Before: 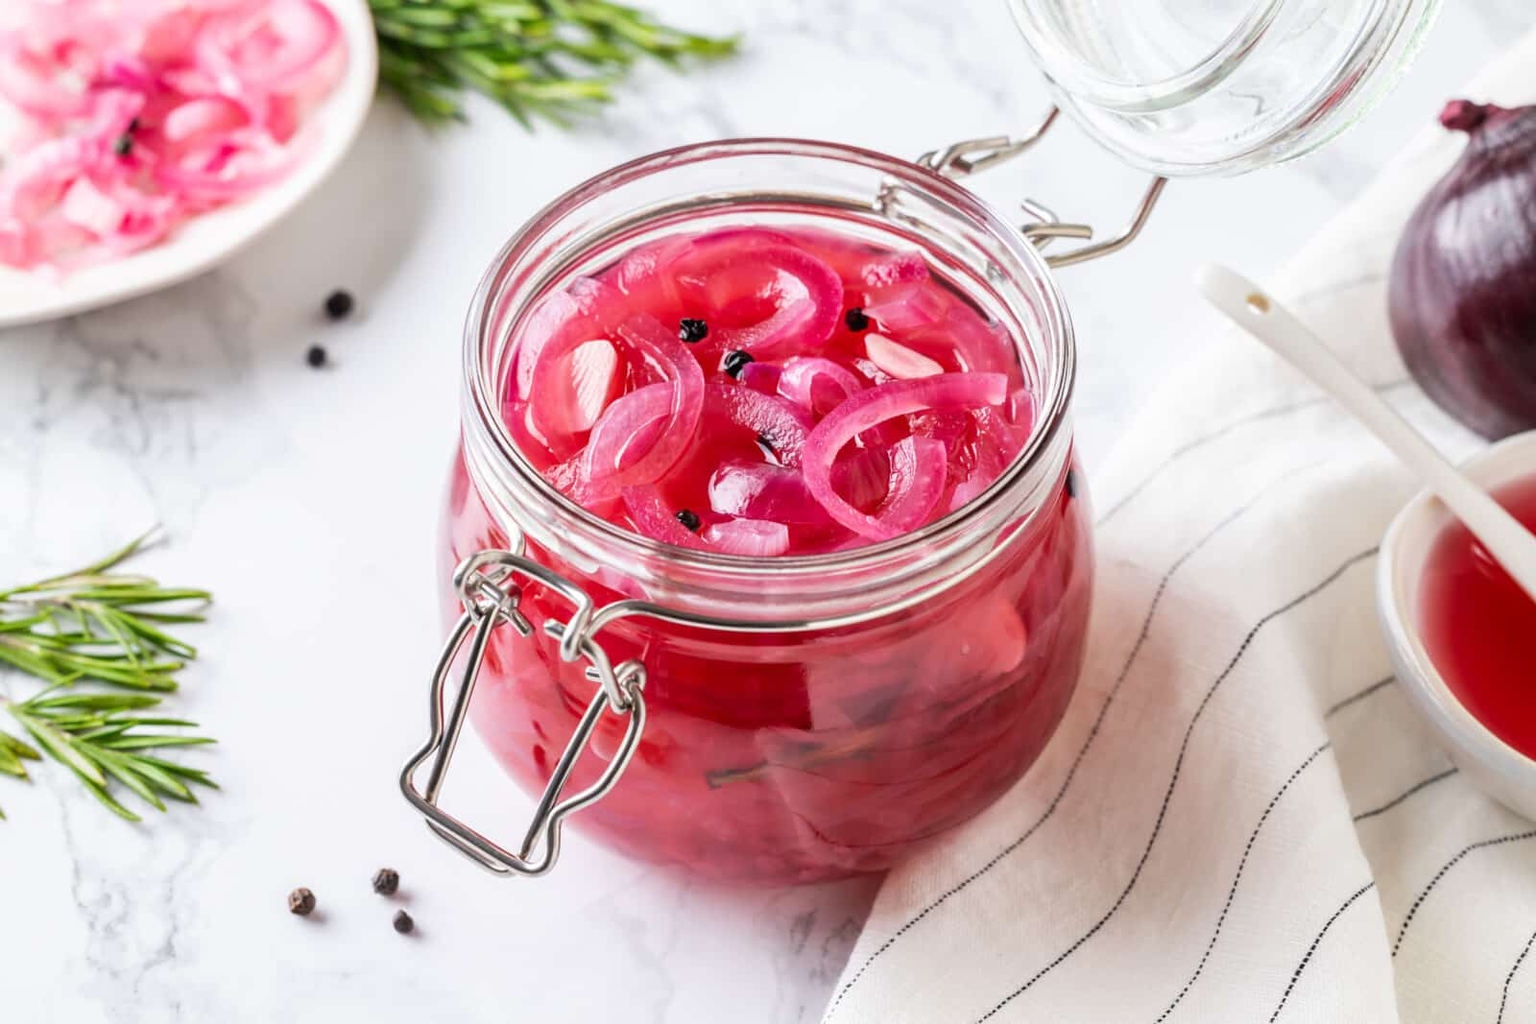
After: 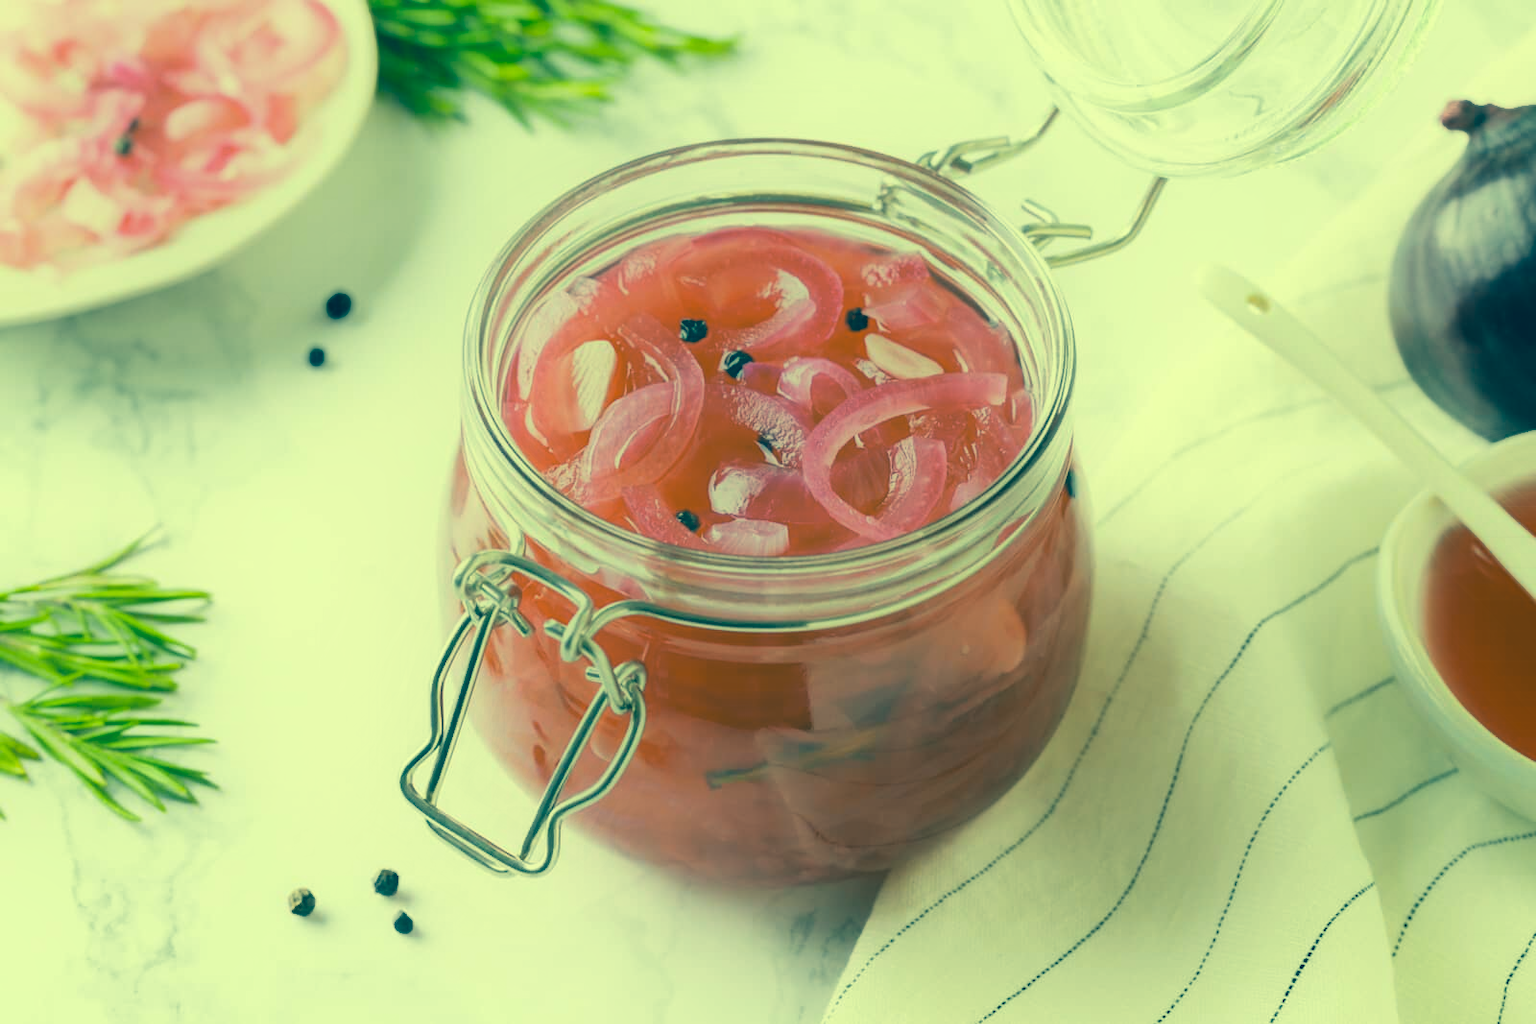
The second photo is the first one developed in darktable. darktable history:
contrast equalizer: octaves 7, y [[0.6 ×6], [0.55 ×6], [0 ×6], [0 ×6], [0 ×6]], mix -1
contrast brightness saturation: saturation -0.05
color correction: highlights a* -15.58, highlights b* 40, shadows a* -40, shadows b* -26.18
